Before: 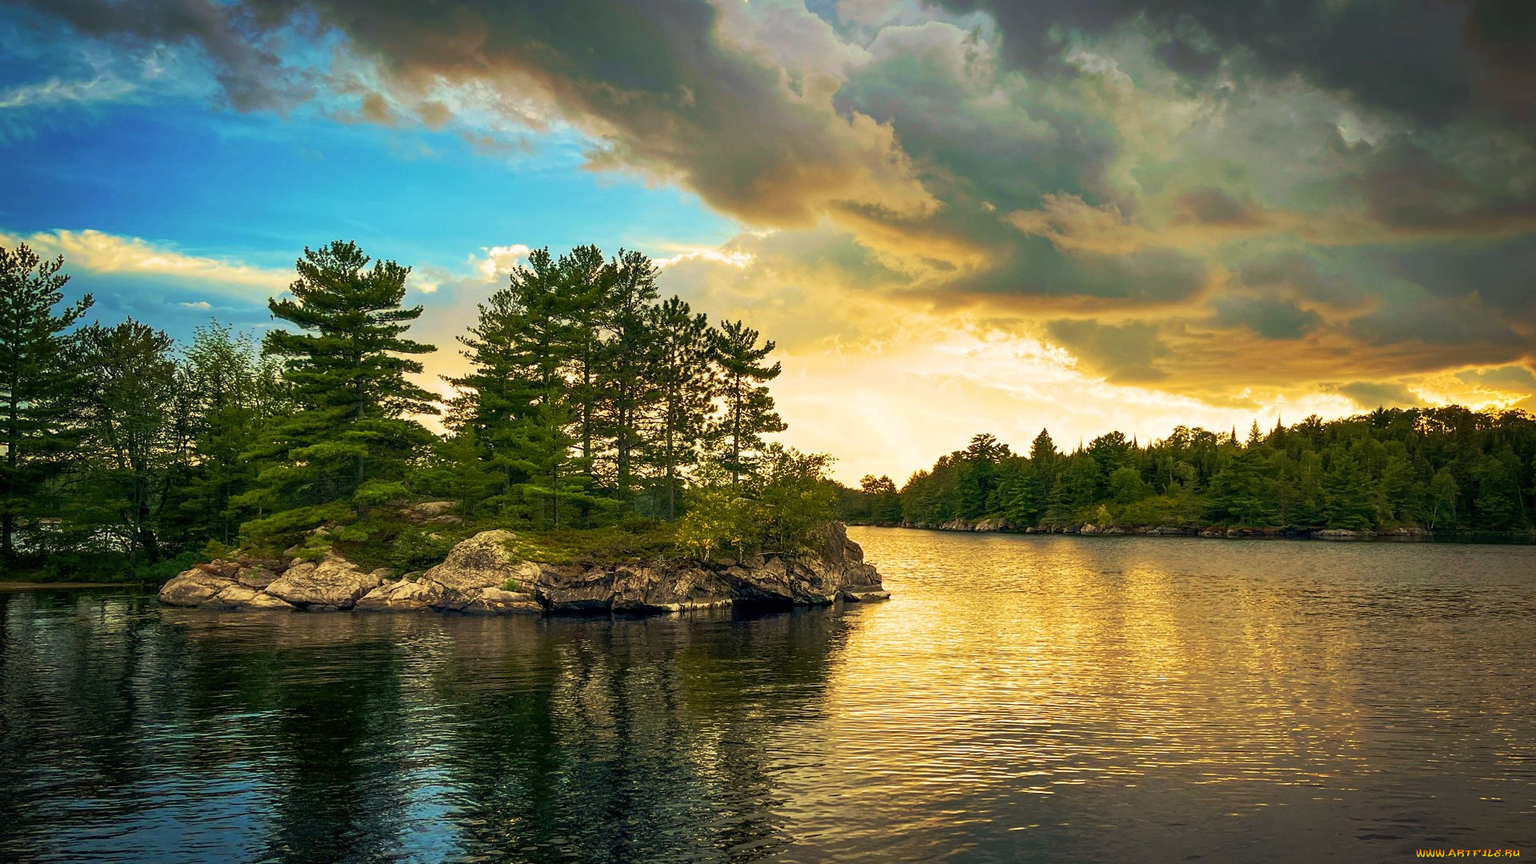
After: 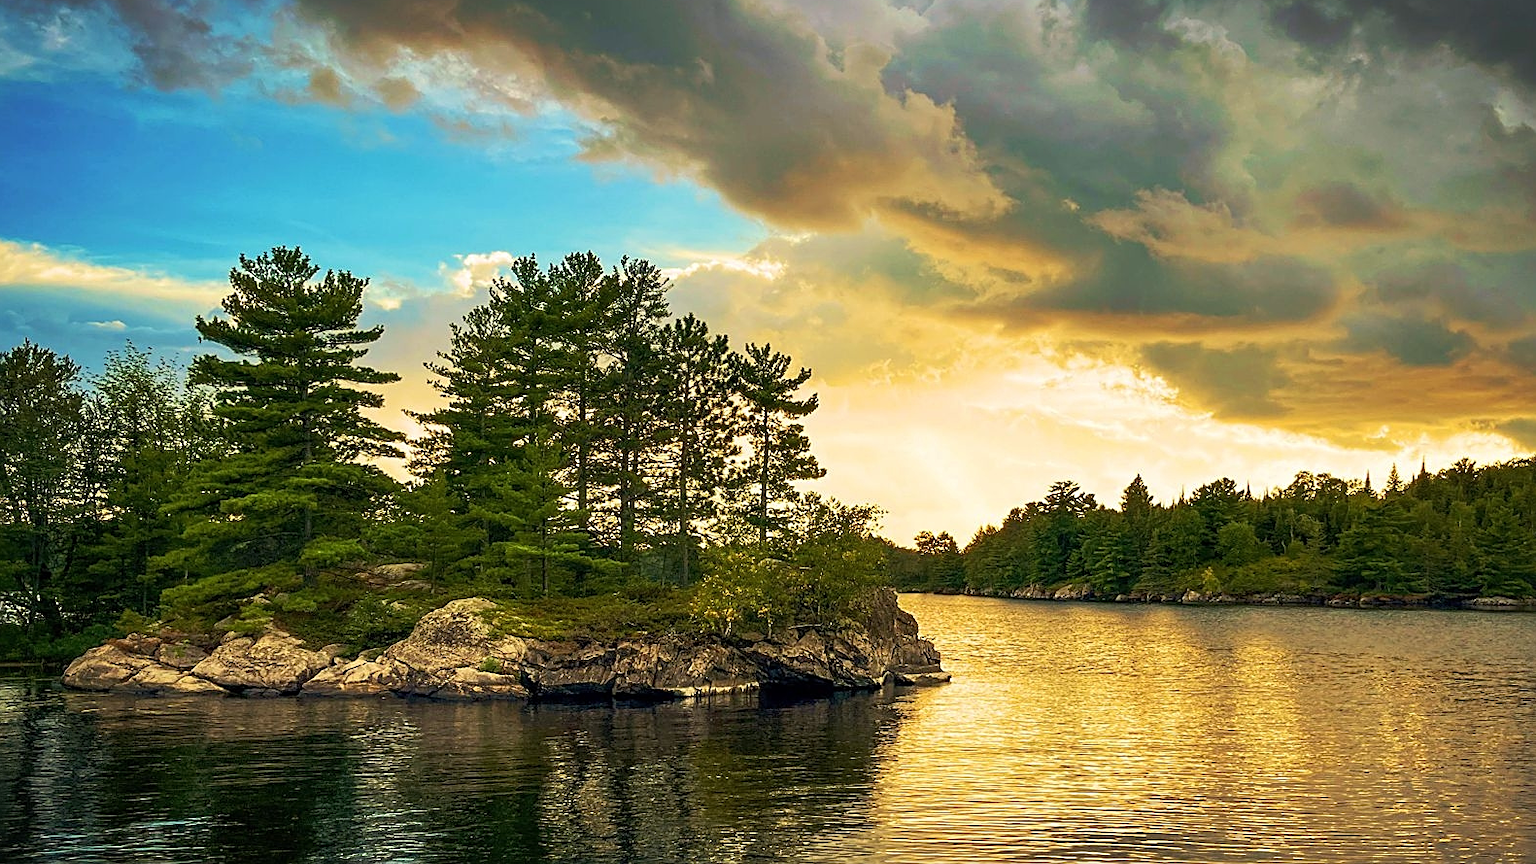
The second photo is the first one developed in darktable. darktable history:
sharpen: on, module defaults
crop and rotate: left 7.018%, top 4.482%, right 10.632%, bottom 13.075%
